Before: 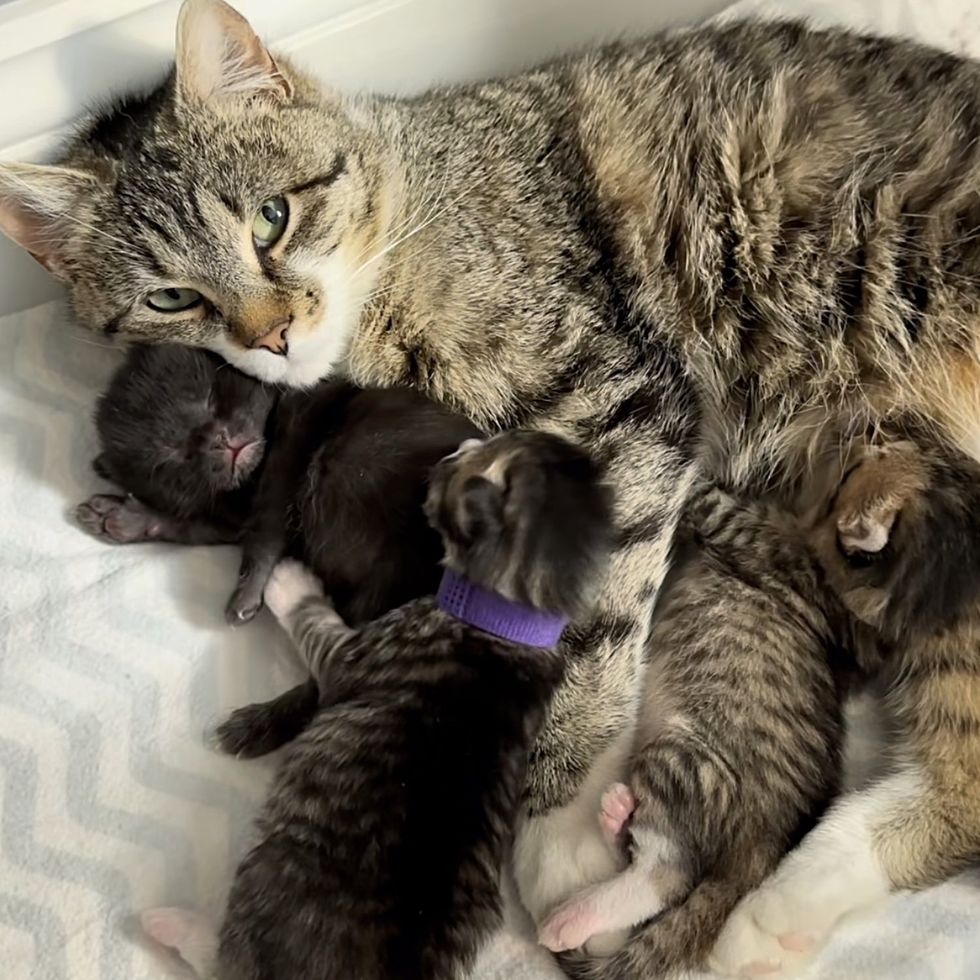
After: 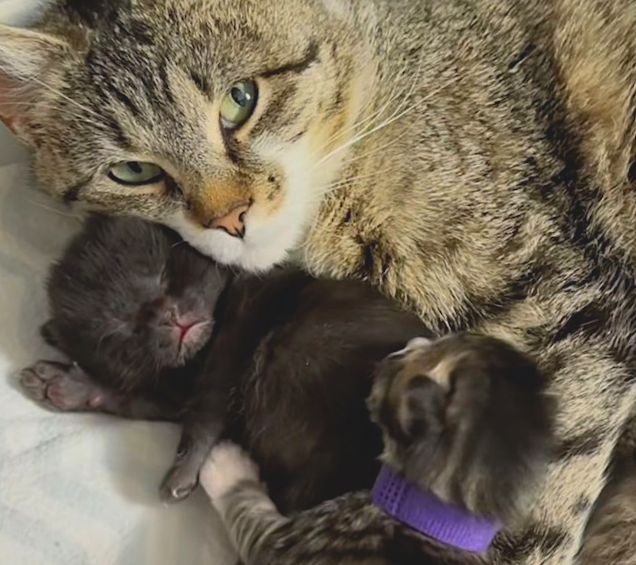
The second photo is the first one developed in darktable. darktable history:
crop and rotate: angle -4.99°, left 2.122%, top 6.945%, right 27.566%, bottom 30.519%
contrast brightness saturation: contrast -0.19, saturation 0.19
